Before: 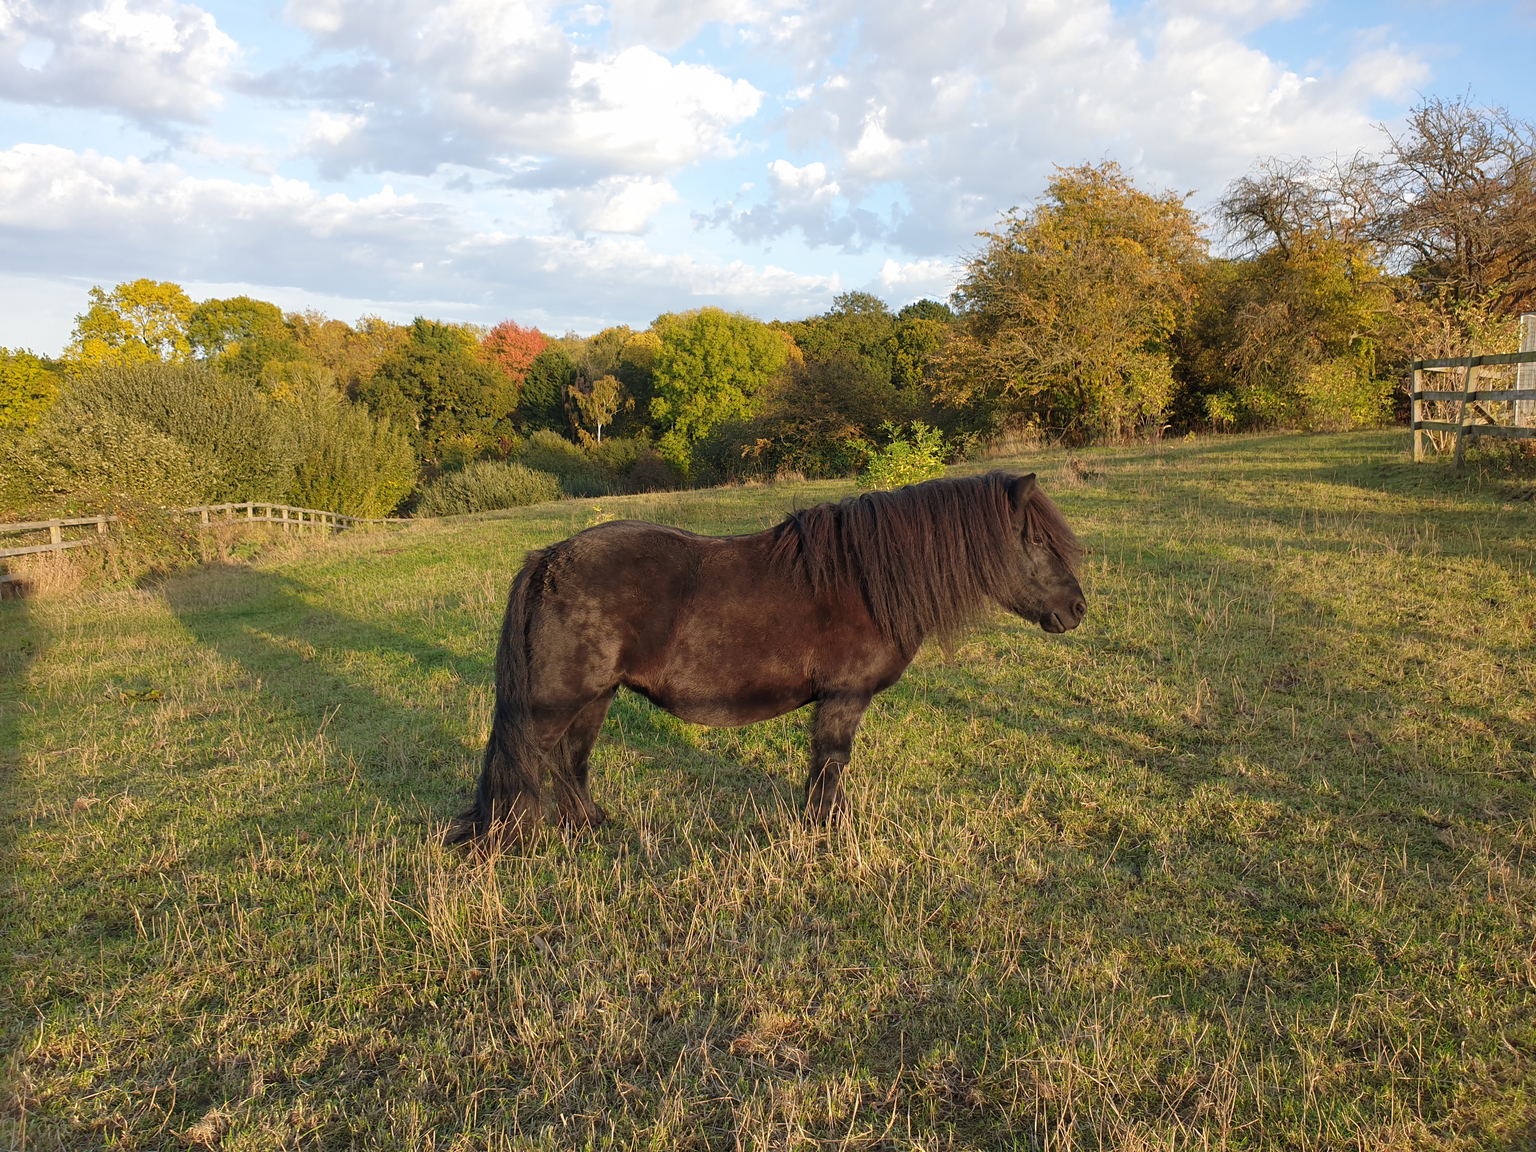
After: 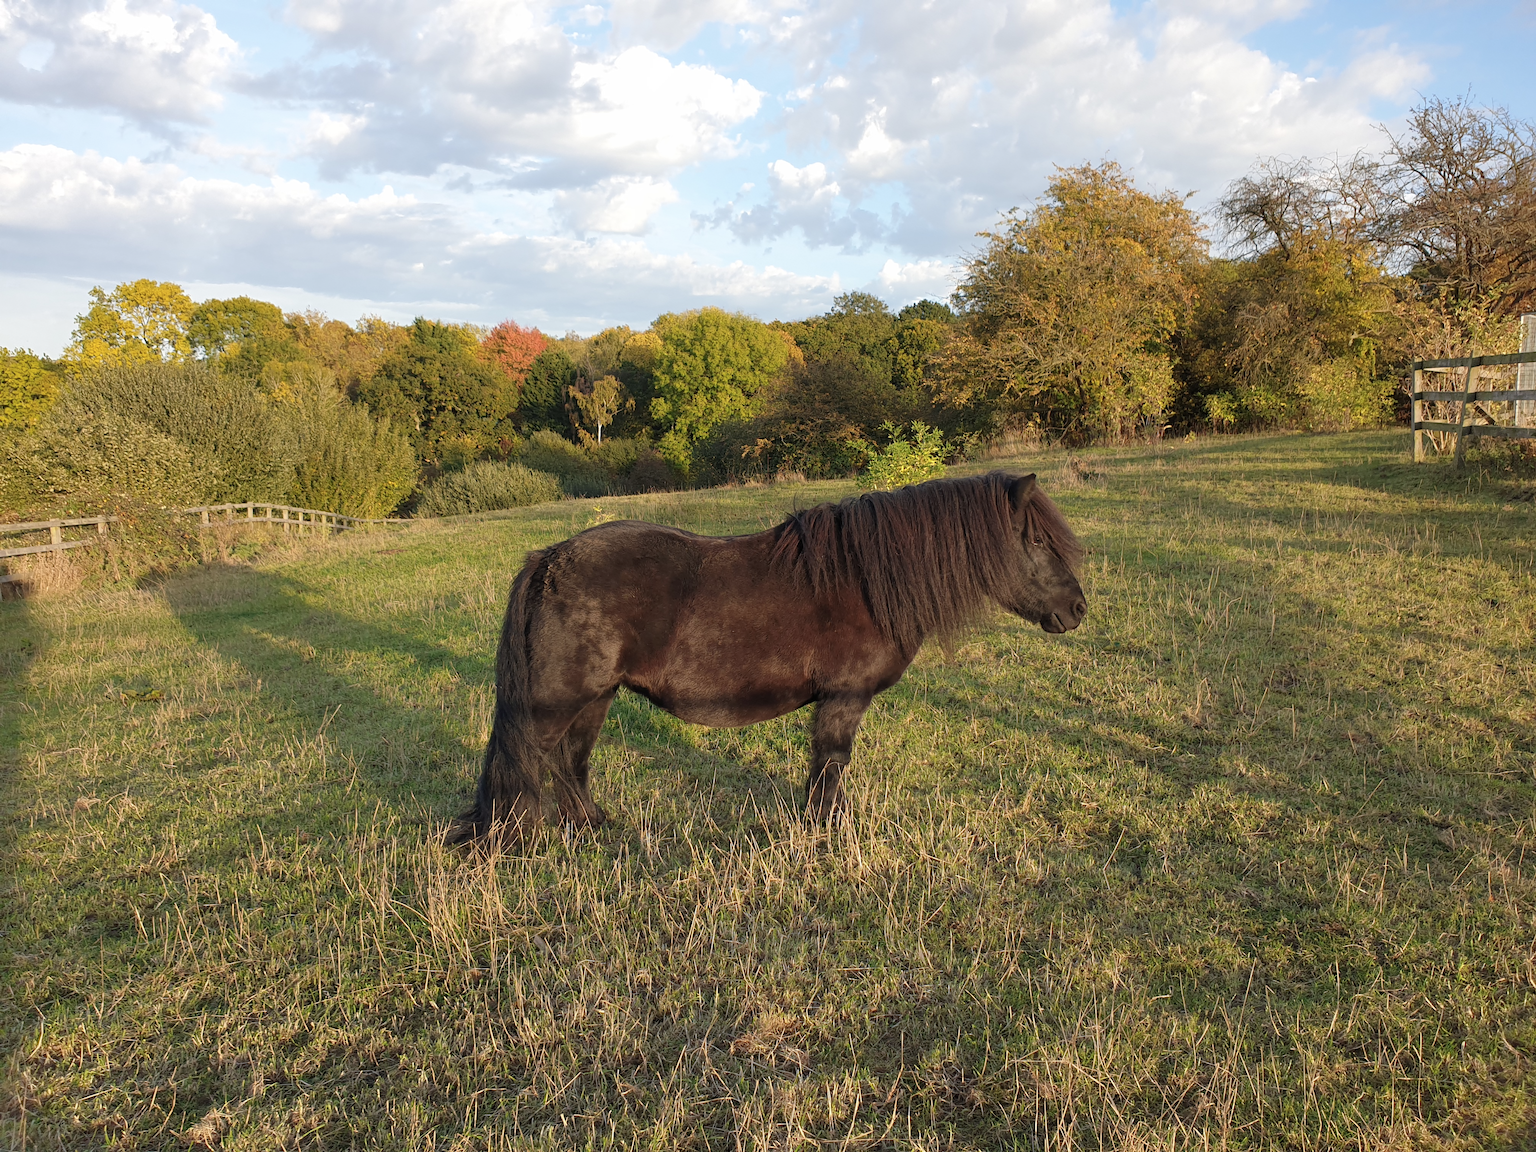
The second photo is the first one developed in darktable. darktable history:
contrast brightness saturation: saturation -0.096
